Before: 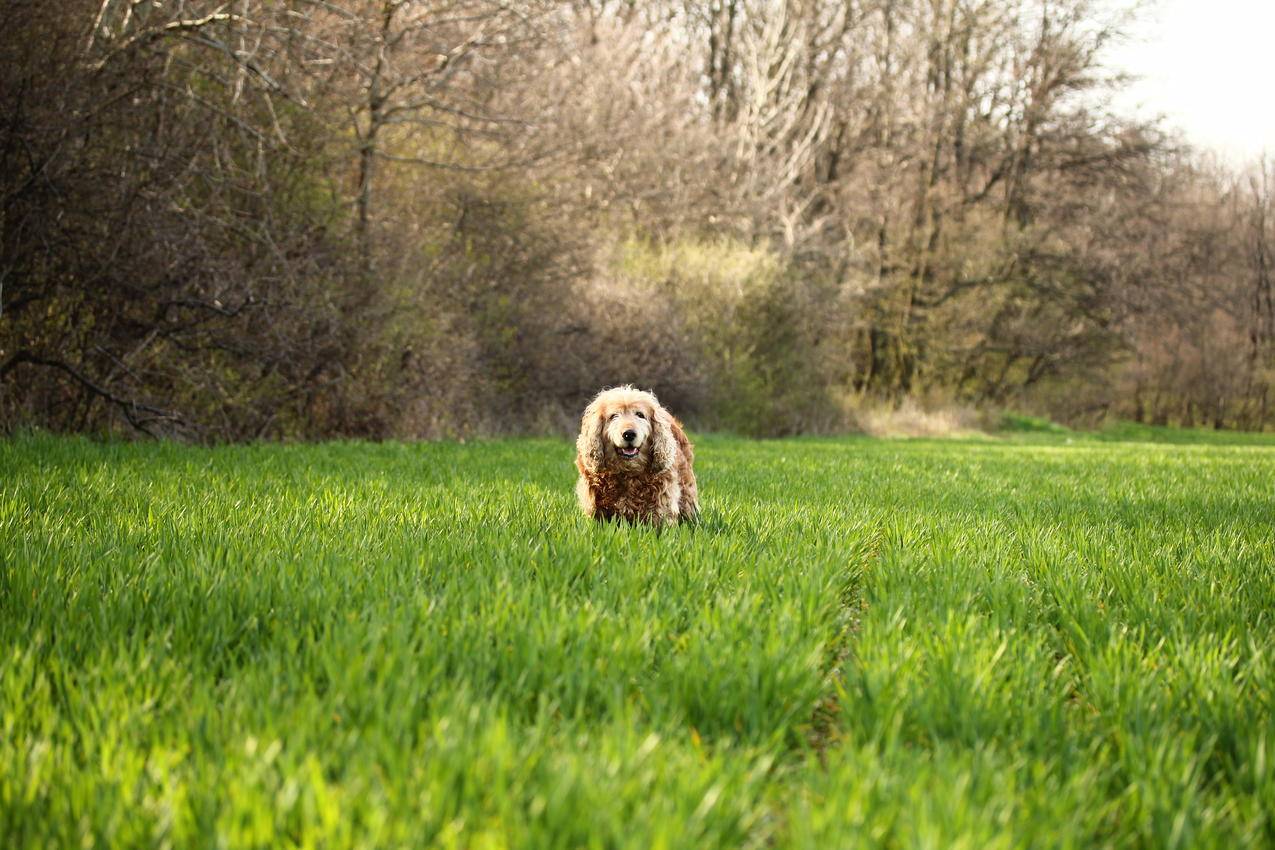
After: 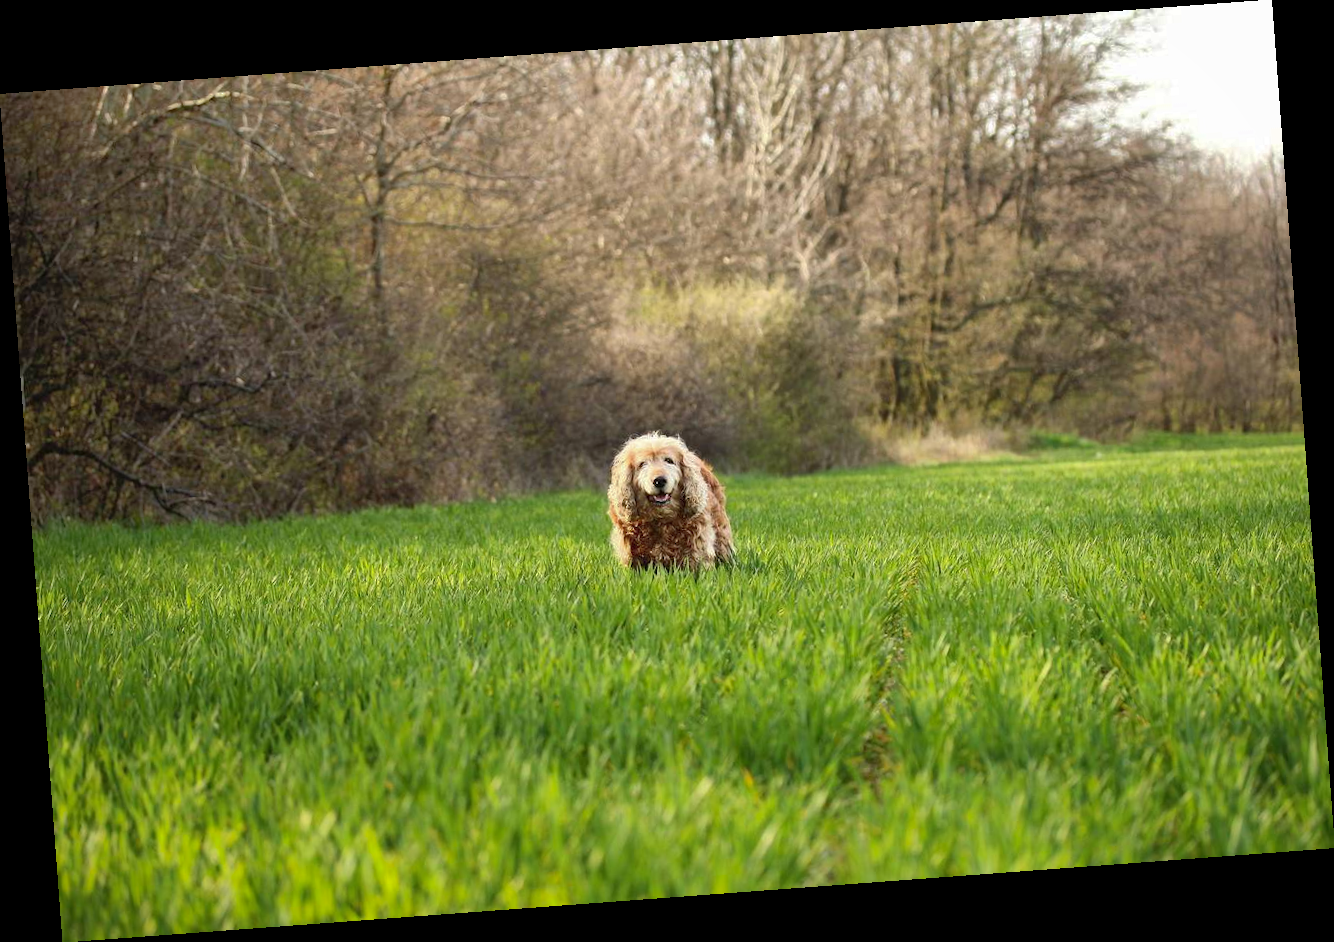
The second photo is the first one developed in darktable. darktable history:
rotate and perspective: rotation -4.25°, automatic cropping off
shadows and highlights: highlights -60
